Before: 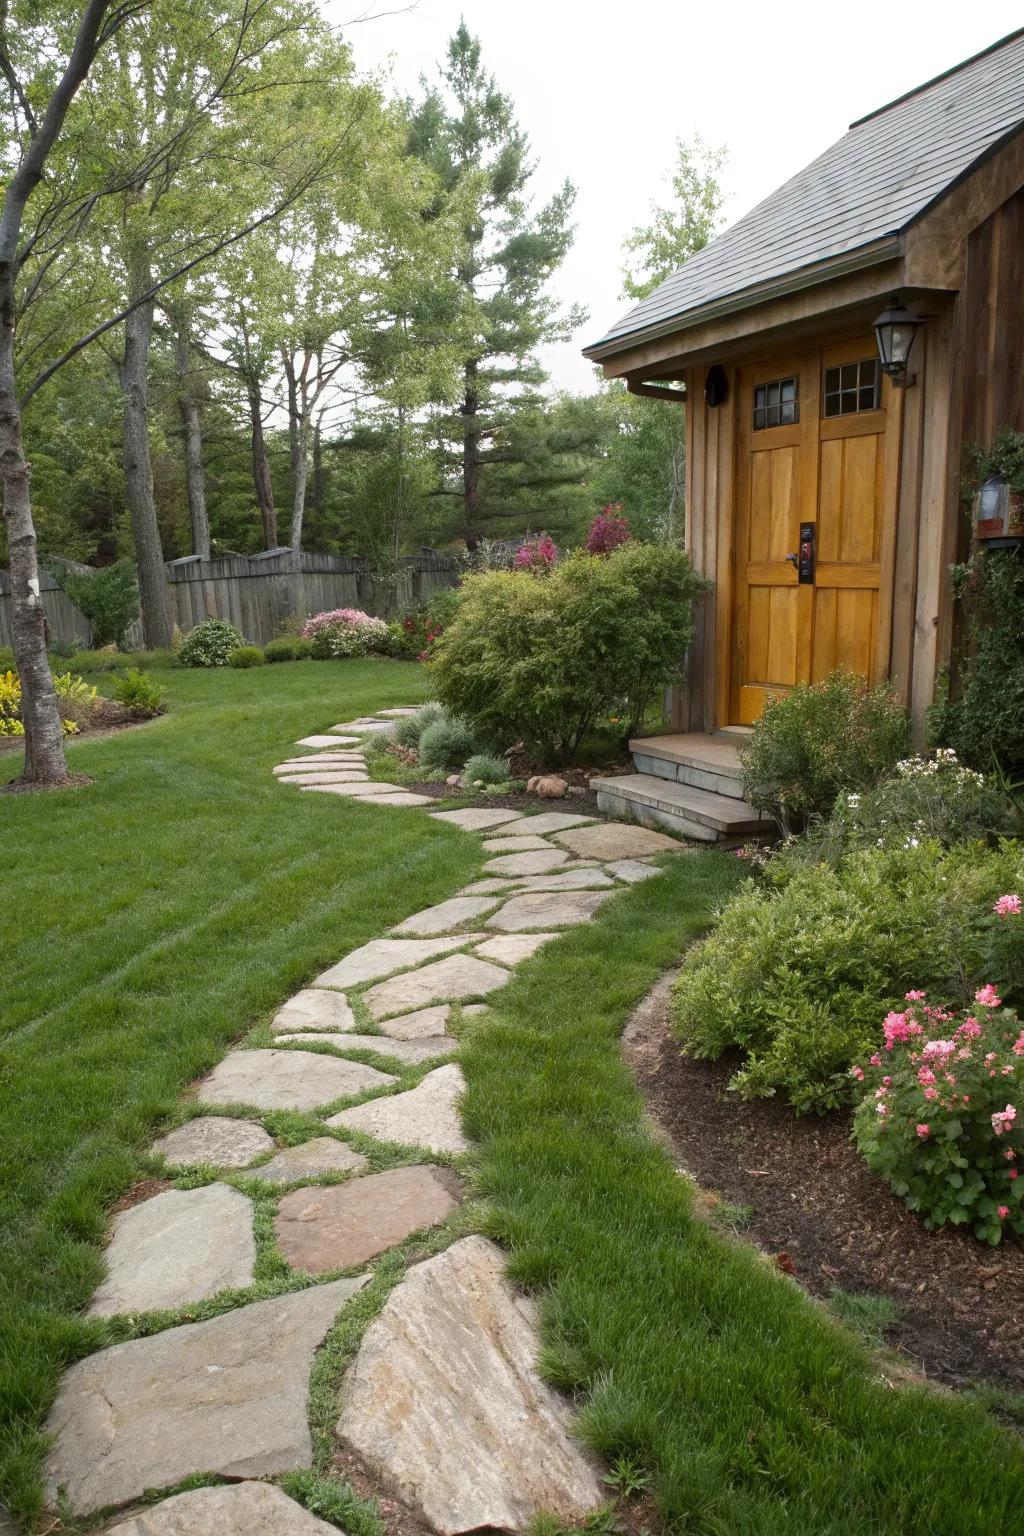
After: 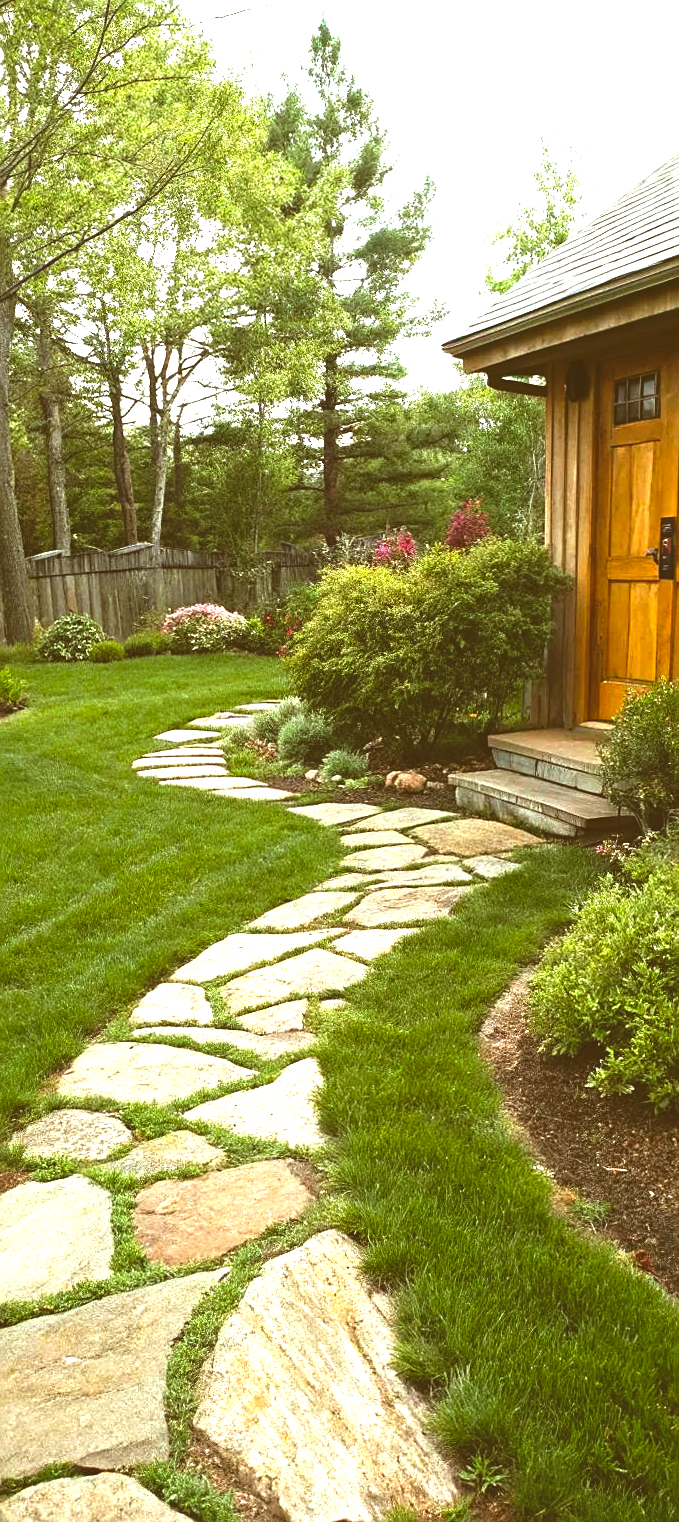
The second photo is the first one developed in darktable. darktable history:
rgb curve: curves: ch0 [(0, 0.186) (0.314, 0.284) (0.775, 0.708) (1, 1)], compensate middle gray true, preserve colors none
color correction: highlights a* -5.3, highlights b* 9.8, shadows a* 9.8, shadows b* 24.26
haze removal: compatibility mode true, adaptive false
crop and rotate: left 13.342%, right 19.991%
exposure: black level correction 0, exposure 1.173 EV, compensate exposure bias true, compensate highlight preservation false
rotate and perspective: rotation 0.192°, lens shift (horizontal) -0.015, crop left 0.005, crop right 0.996, crop top 0.006, crop bottom 0.99
sharpen: on, module defaults
